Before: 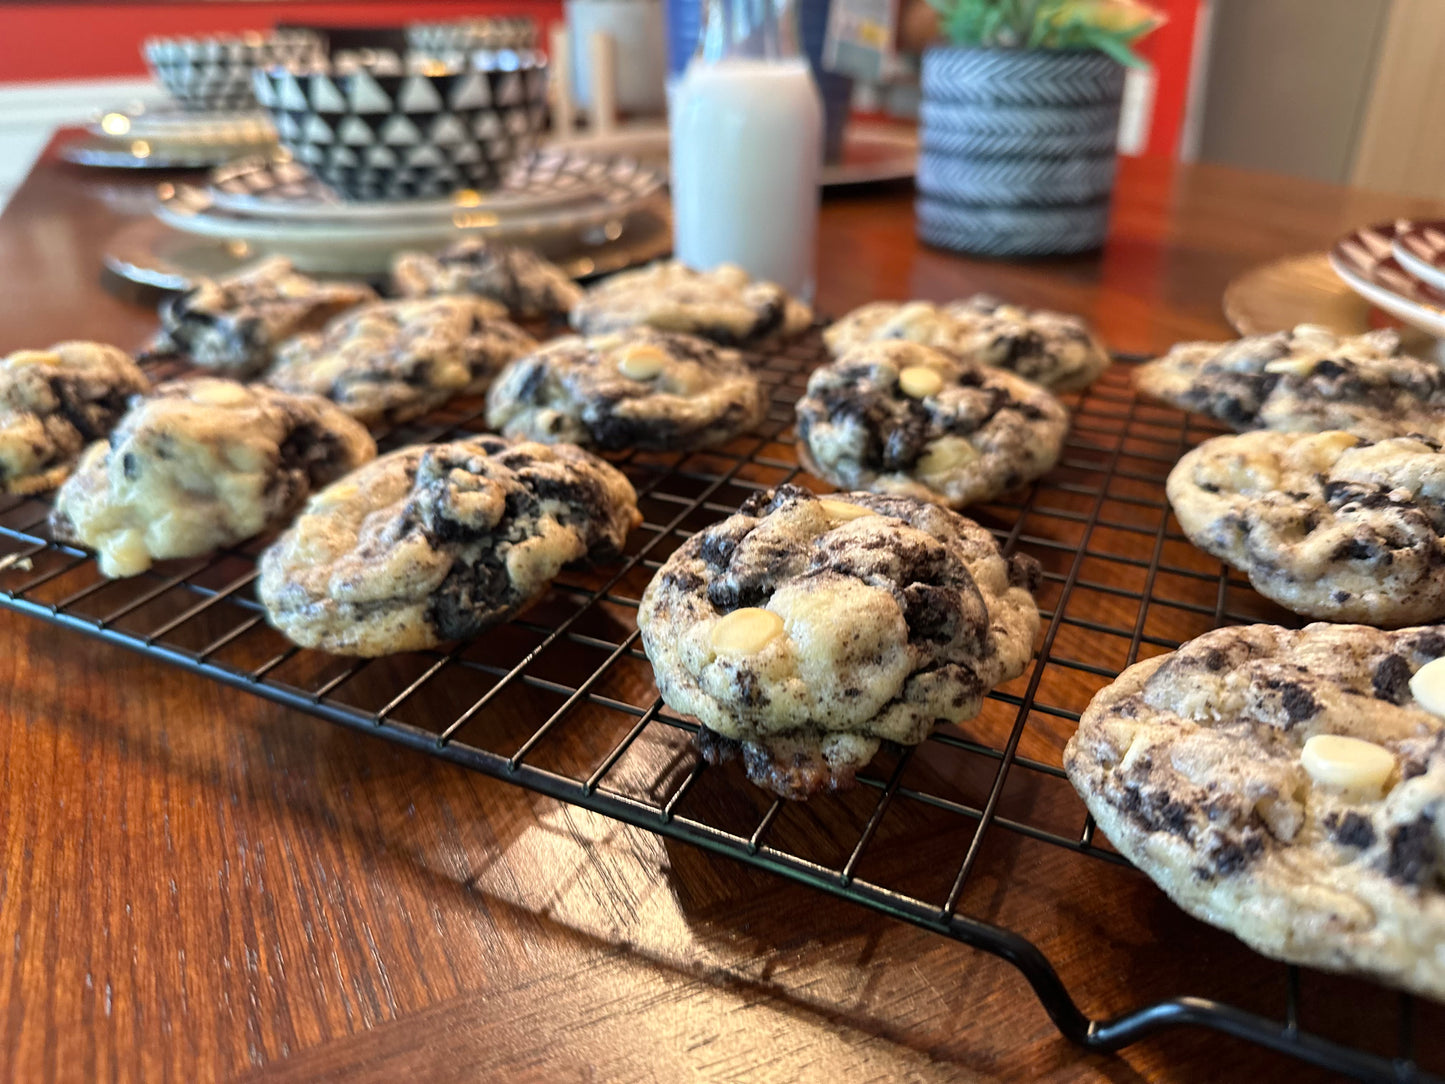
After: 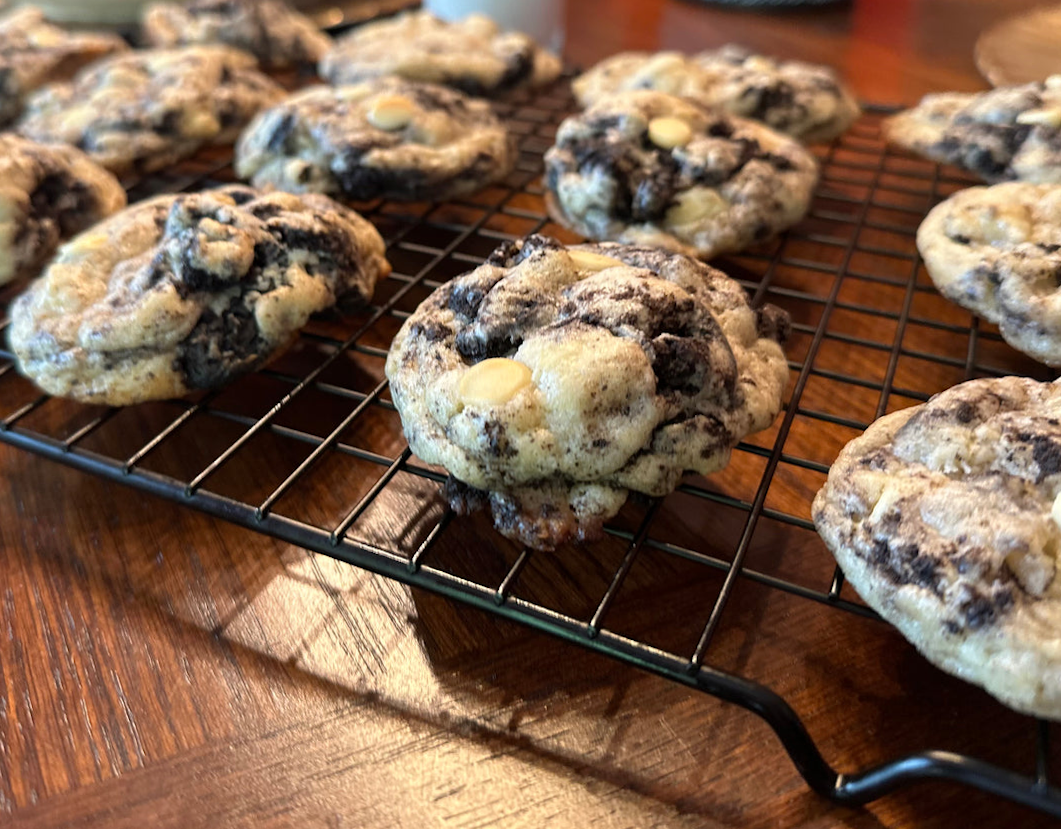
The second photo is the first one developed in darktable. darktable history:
rotate and perspective: rotation 0.192°, lens shift (horizontal) -0.015, crop left 0.005, crop right 0.996, crop top 0.006, crop bottom 0.99
crop: left 16.871%, top 22.857%, right 9.116%
white balance: emerald 1
